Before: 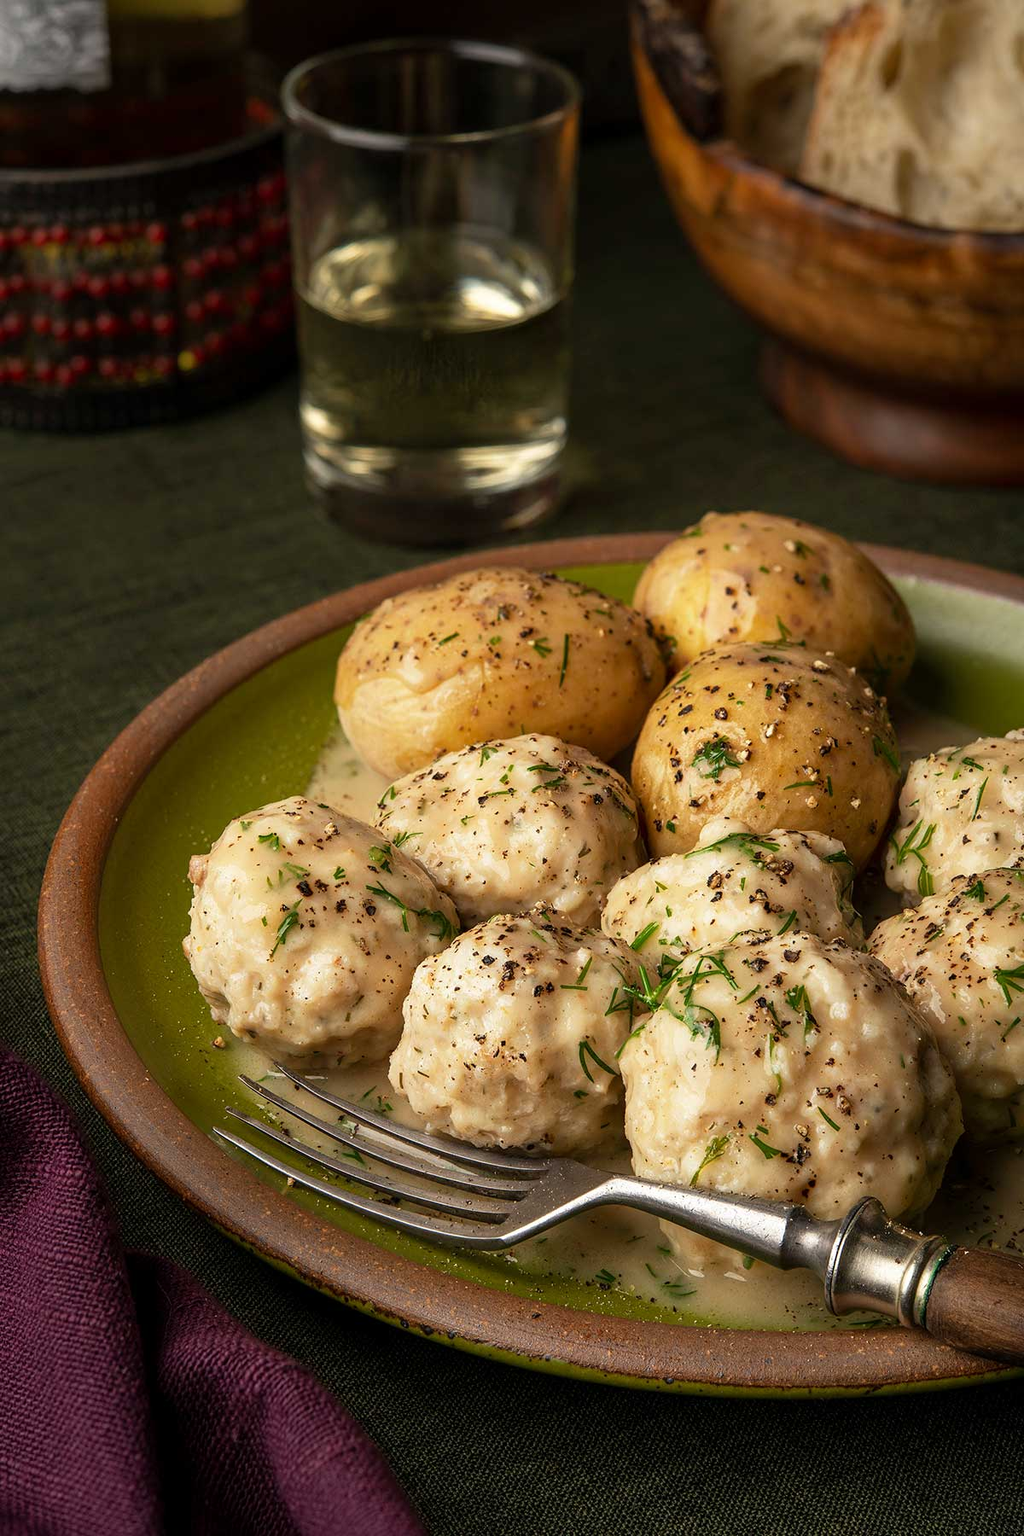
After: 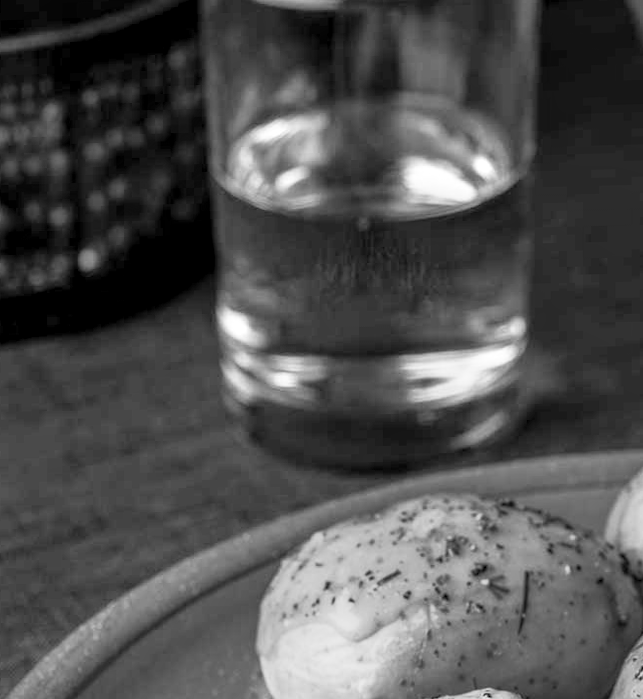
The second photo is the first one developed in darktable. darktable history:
contrast brightness saturation: brightness 0.15
rotate and perspective: lens shift (horizontal) -0.055, automatic cropping off
local contrast: highlights 25%, detail 150%
crop: left 10.121%, top 10.631%, right 36.218%, bottom 51.526%
base curve: curves: ch0 [(0, 0) (0.088, 0.125) (0.176, 0.251) (0.354, 0.501) (0.613, 0.749) (1, 0.877)], preserve colors none
monochrome: a -11.7, b 1.62, size 0.5, highlights 0.38
